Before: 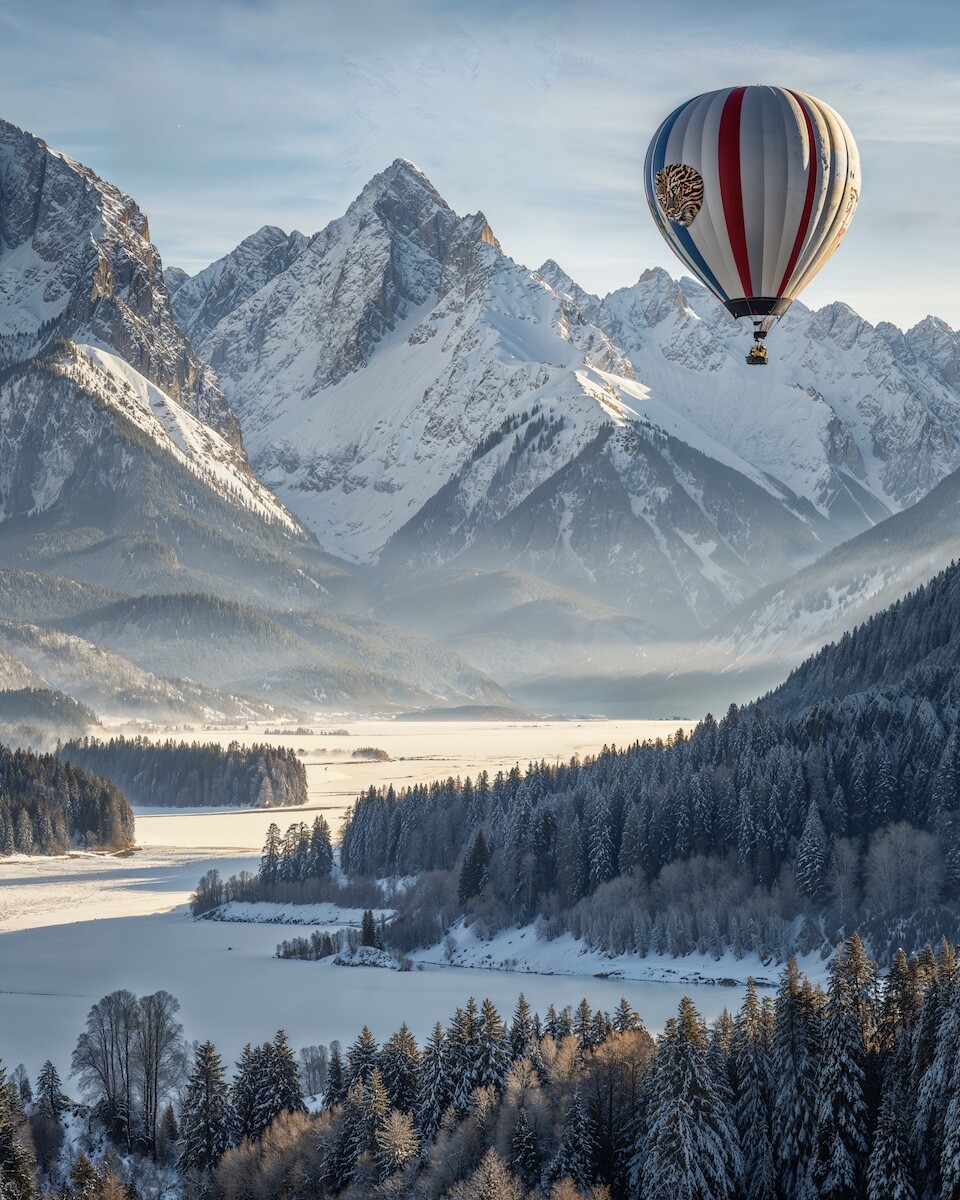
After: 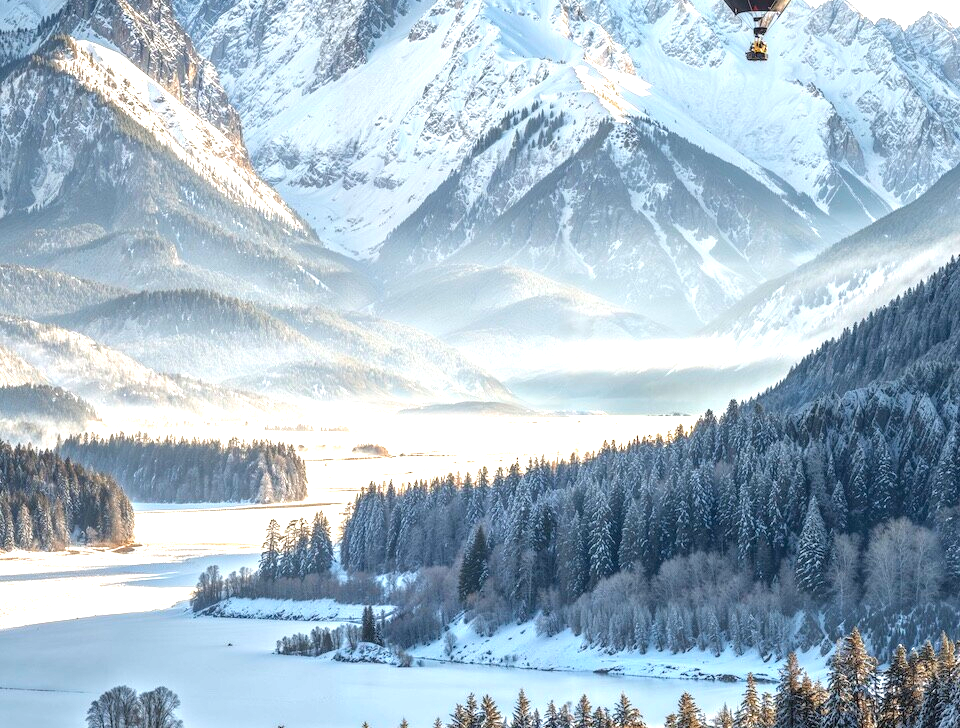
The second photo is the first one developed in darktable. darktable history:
crop and rotate: top 25.357%, bottom 13.942%
local contrast: on, module defaults
rotate and perspective: crop left 0, crop top 0
exposure: black level correction 0, exposure 1.2 EV, compensate highlight preservation false
